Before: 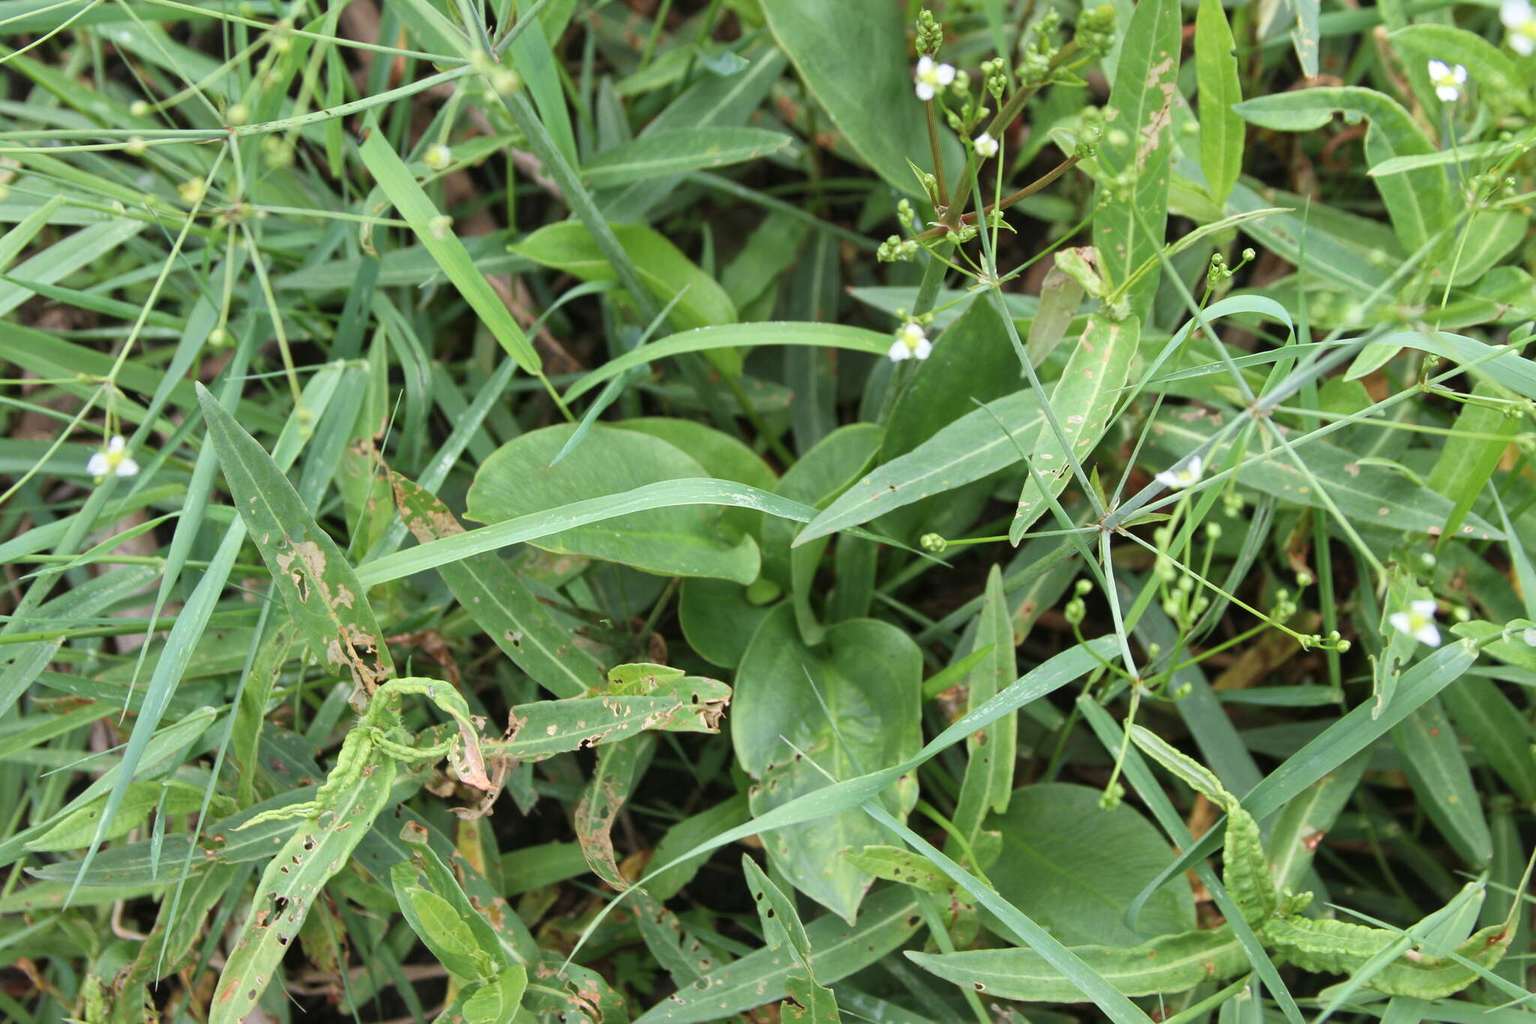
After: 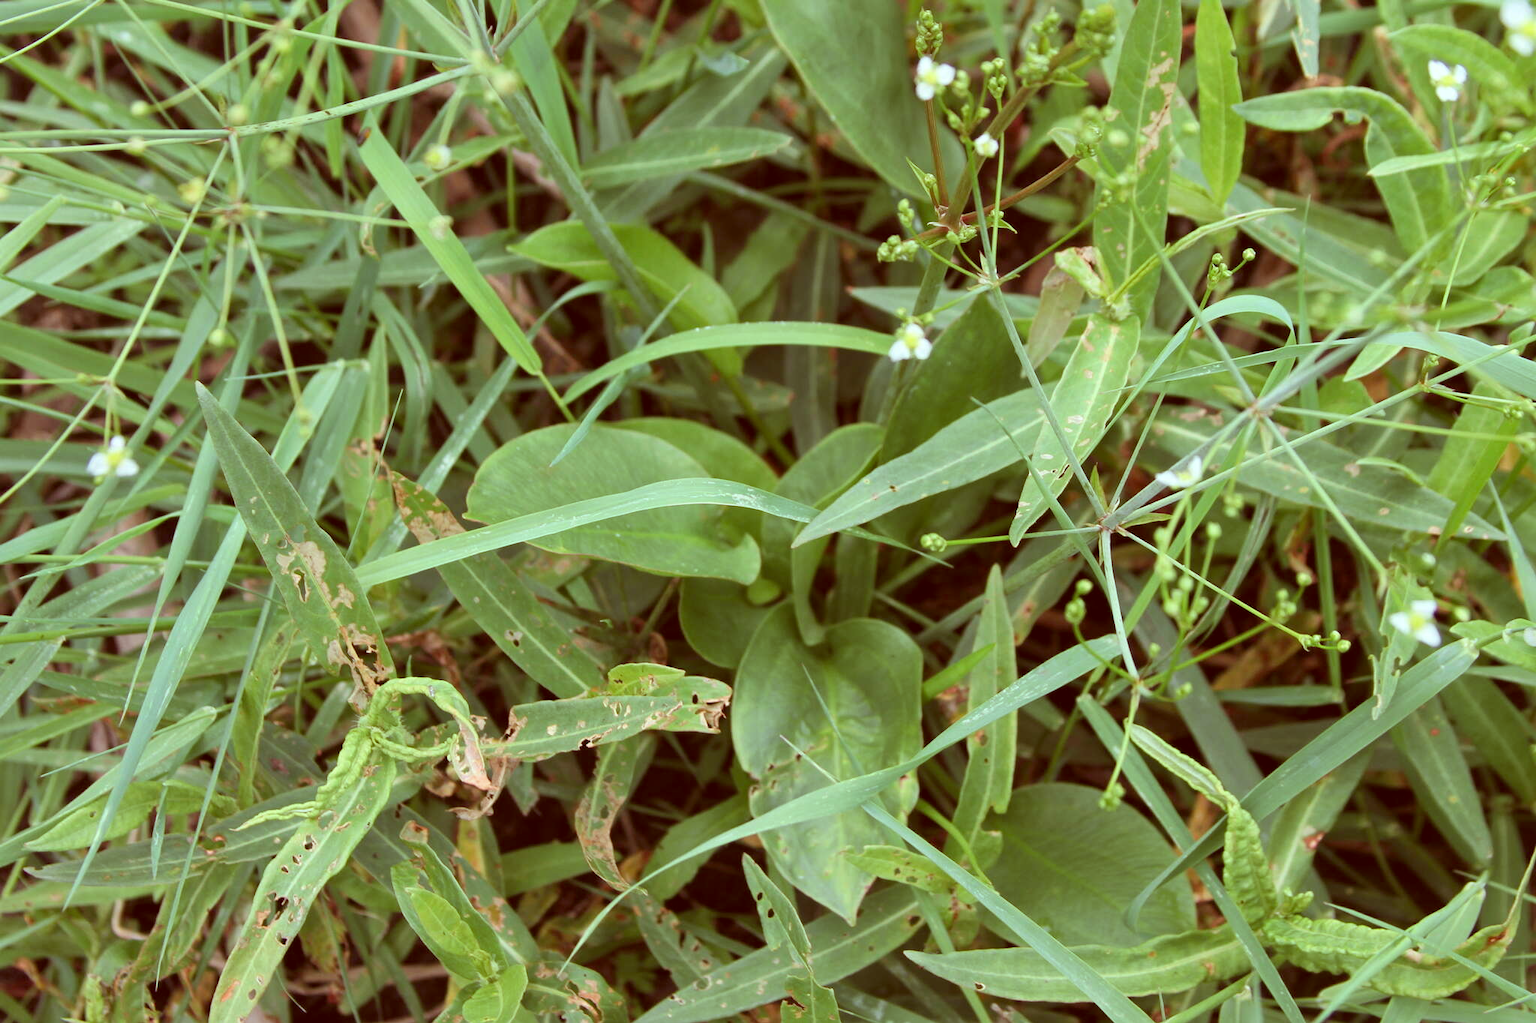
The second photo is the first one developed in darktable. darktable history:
color correction: highlights a* -7.03, highlights b* -0.16, shadows a* 20.86, shadows b* 12.21
